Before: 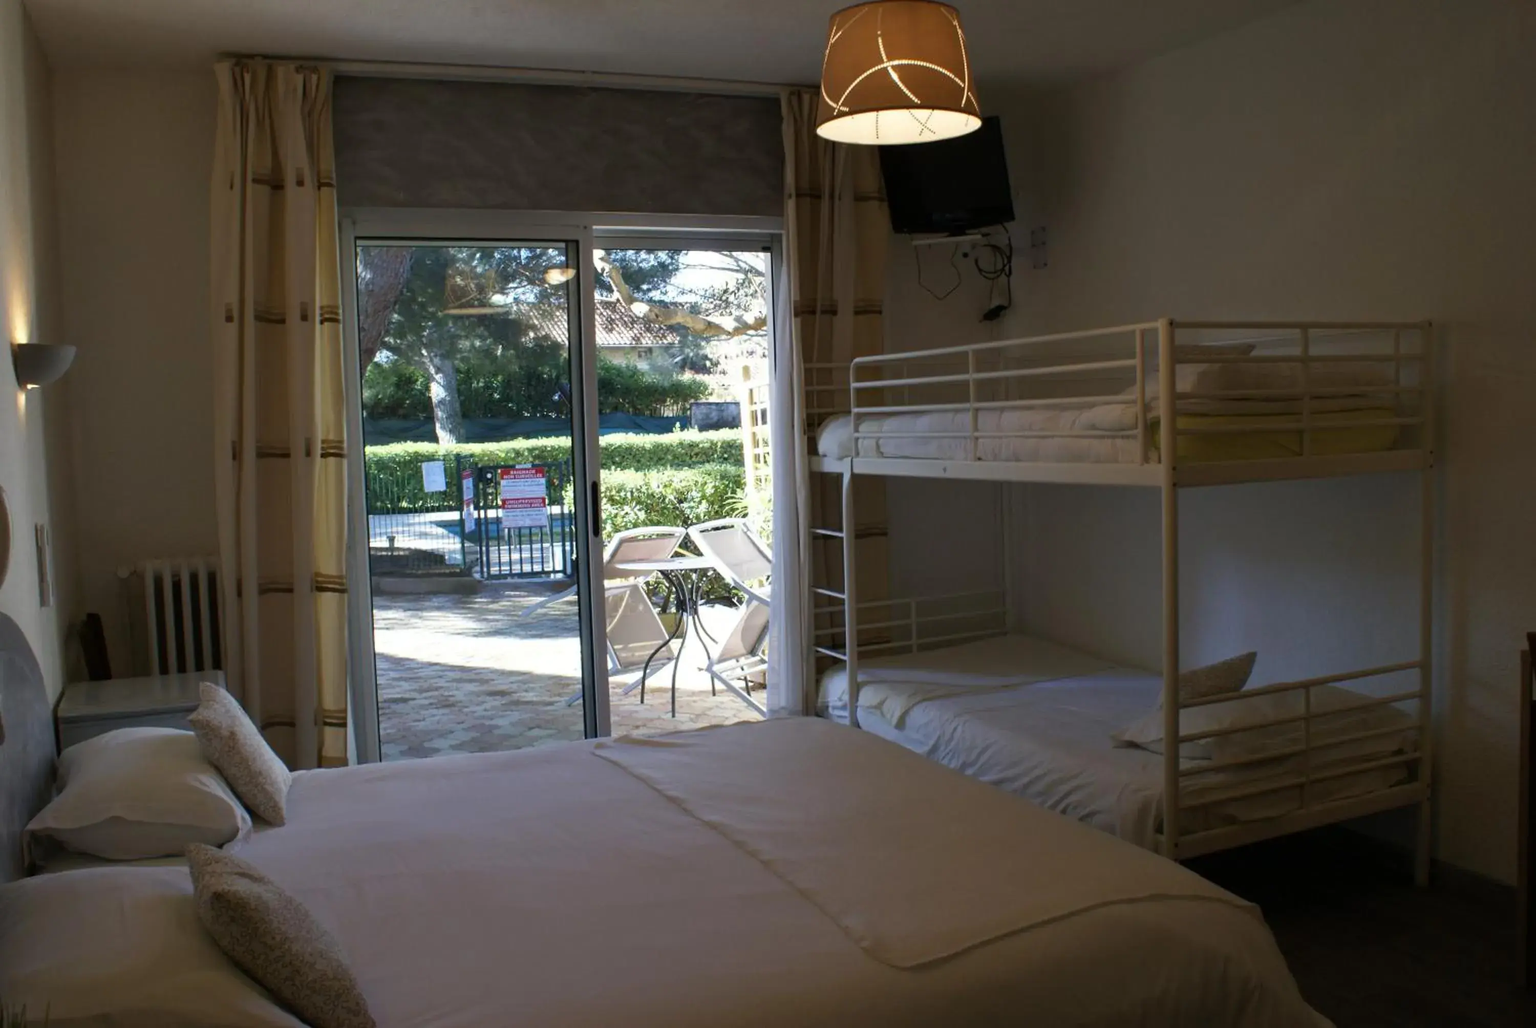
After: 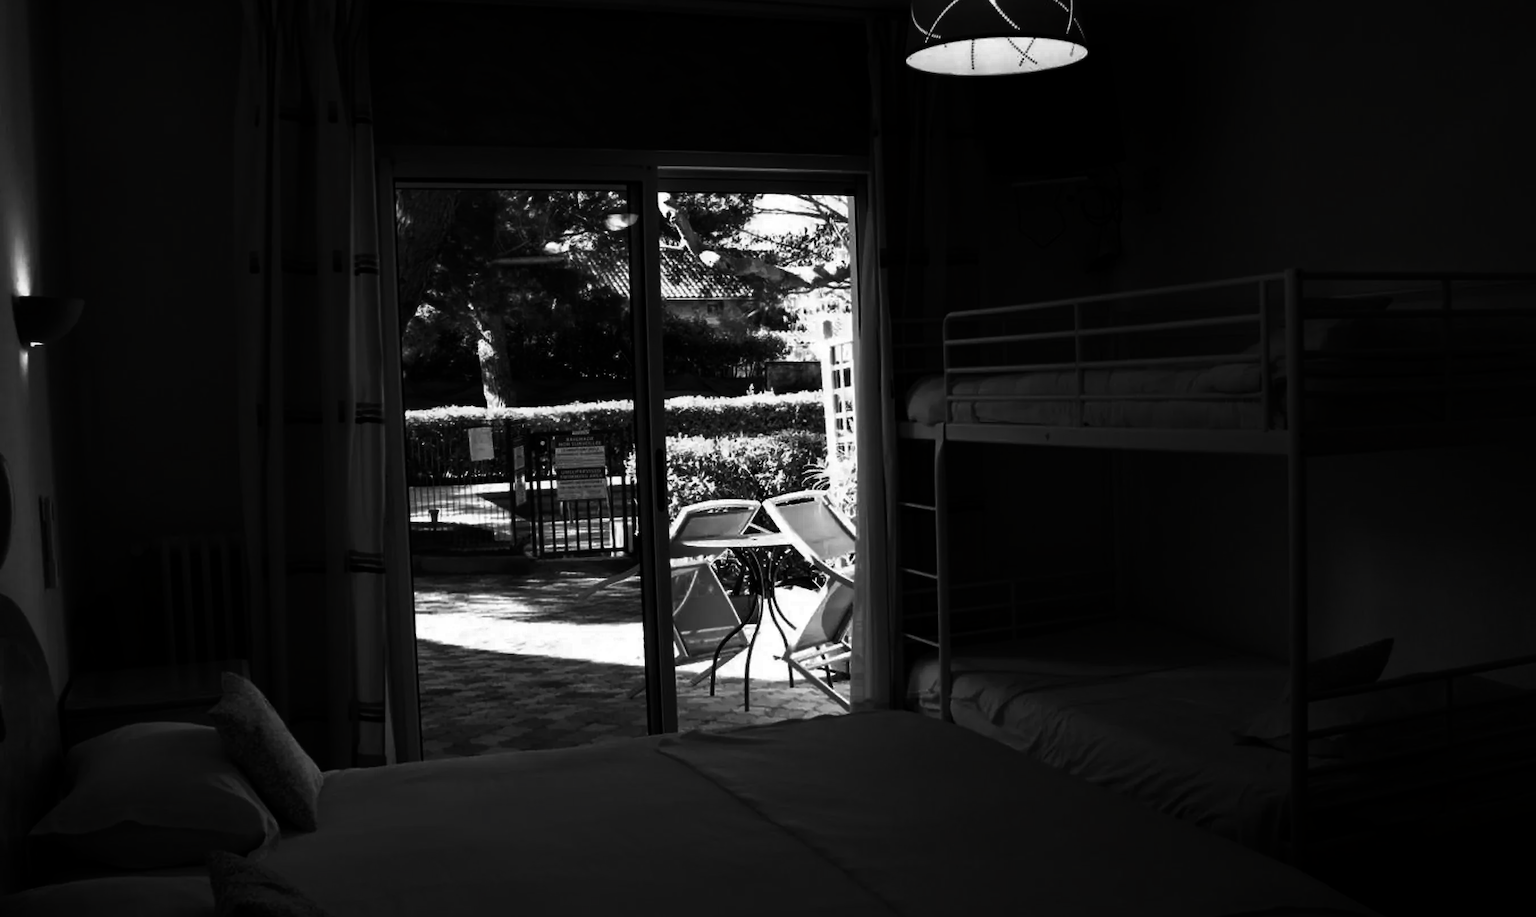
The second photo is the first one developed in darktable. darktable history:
contrast brightness saturation: contrast 0.022, brightness -0.999, saturation -0.995
crop: top 7.453%, right 9.781%, bottom 12.034%
